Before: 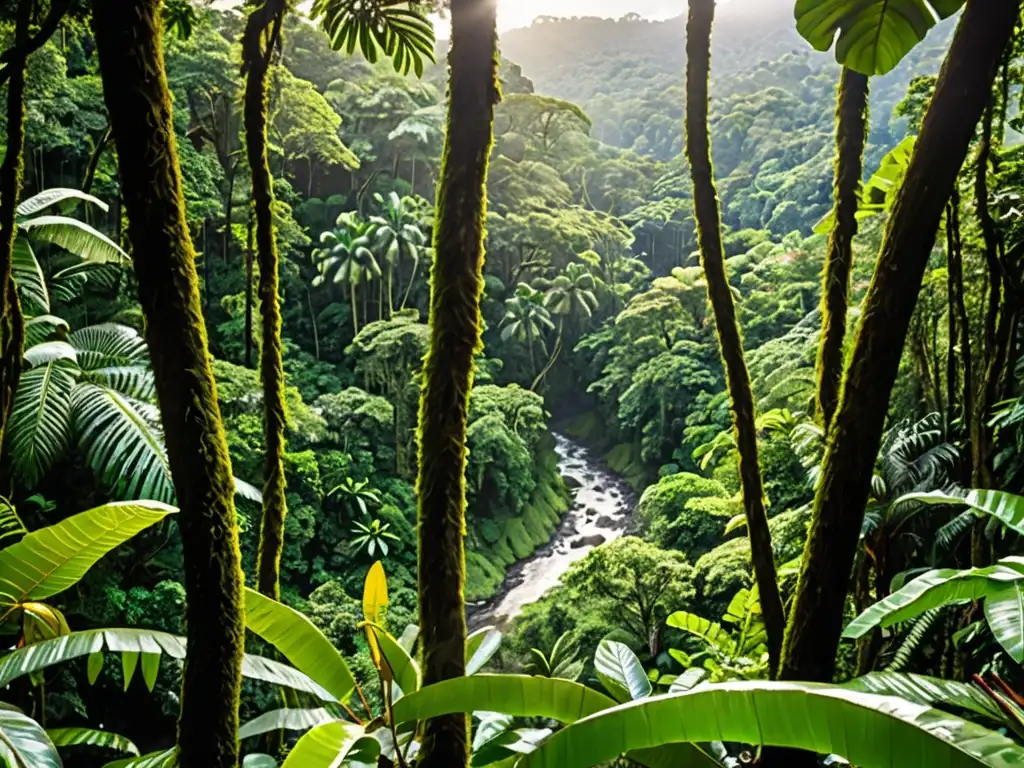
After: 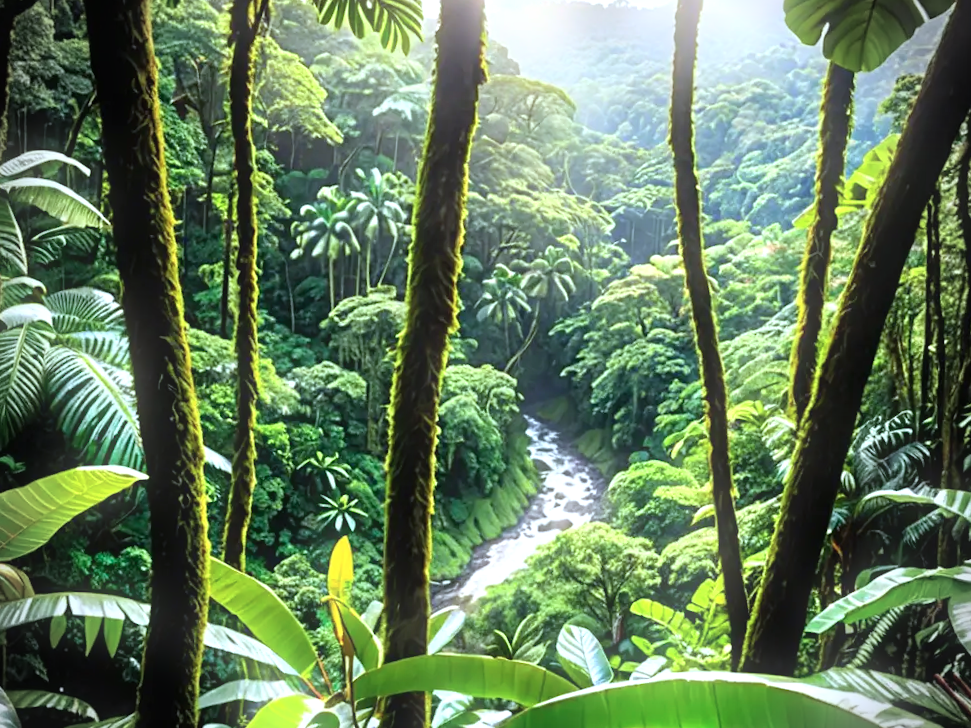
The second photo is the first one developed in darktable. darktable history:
vignetting: fall-off start 88.03%, fall-off radius 24.9%
color calibration: x 0.37, y 0.382, temperature 4313.32 K
crop and rotate: angle -2.38°
exposure: exposure 0.493 EV, compensate highlight preservation false
bloom: size 5%, threshold 95%, strength 15%
